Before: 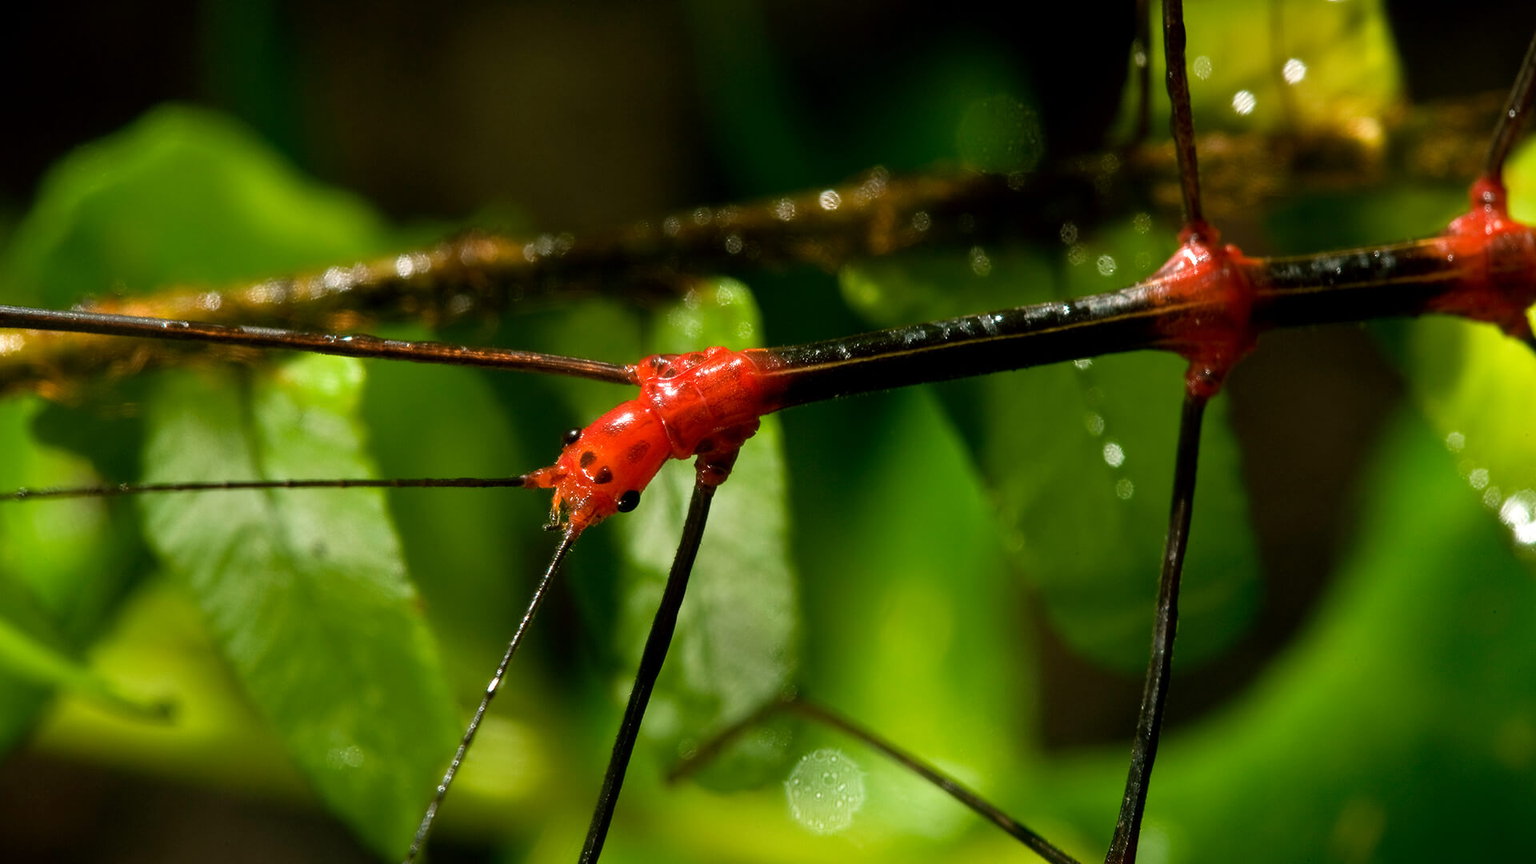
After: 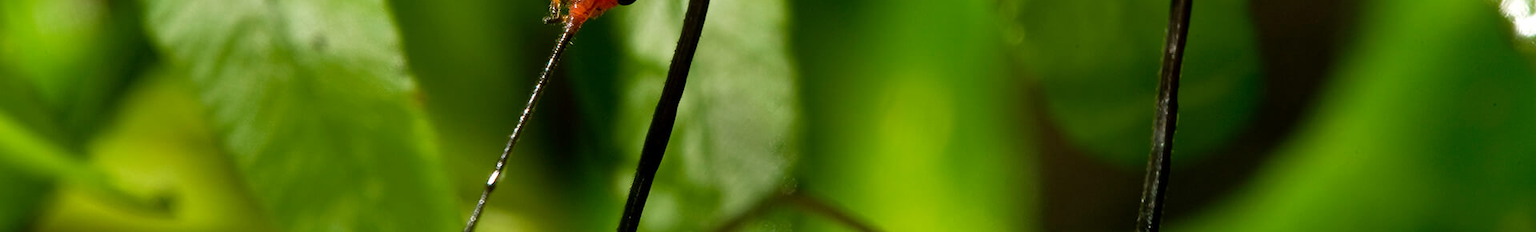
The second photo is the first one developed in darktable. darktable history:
crop and rotate: top 58.828%, bottom 14.137%
